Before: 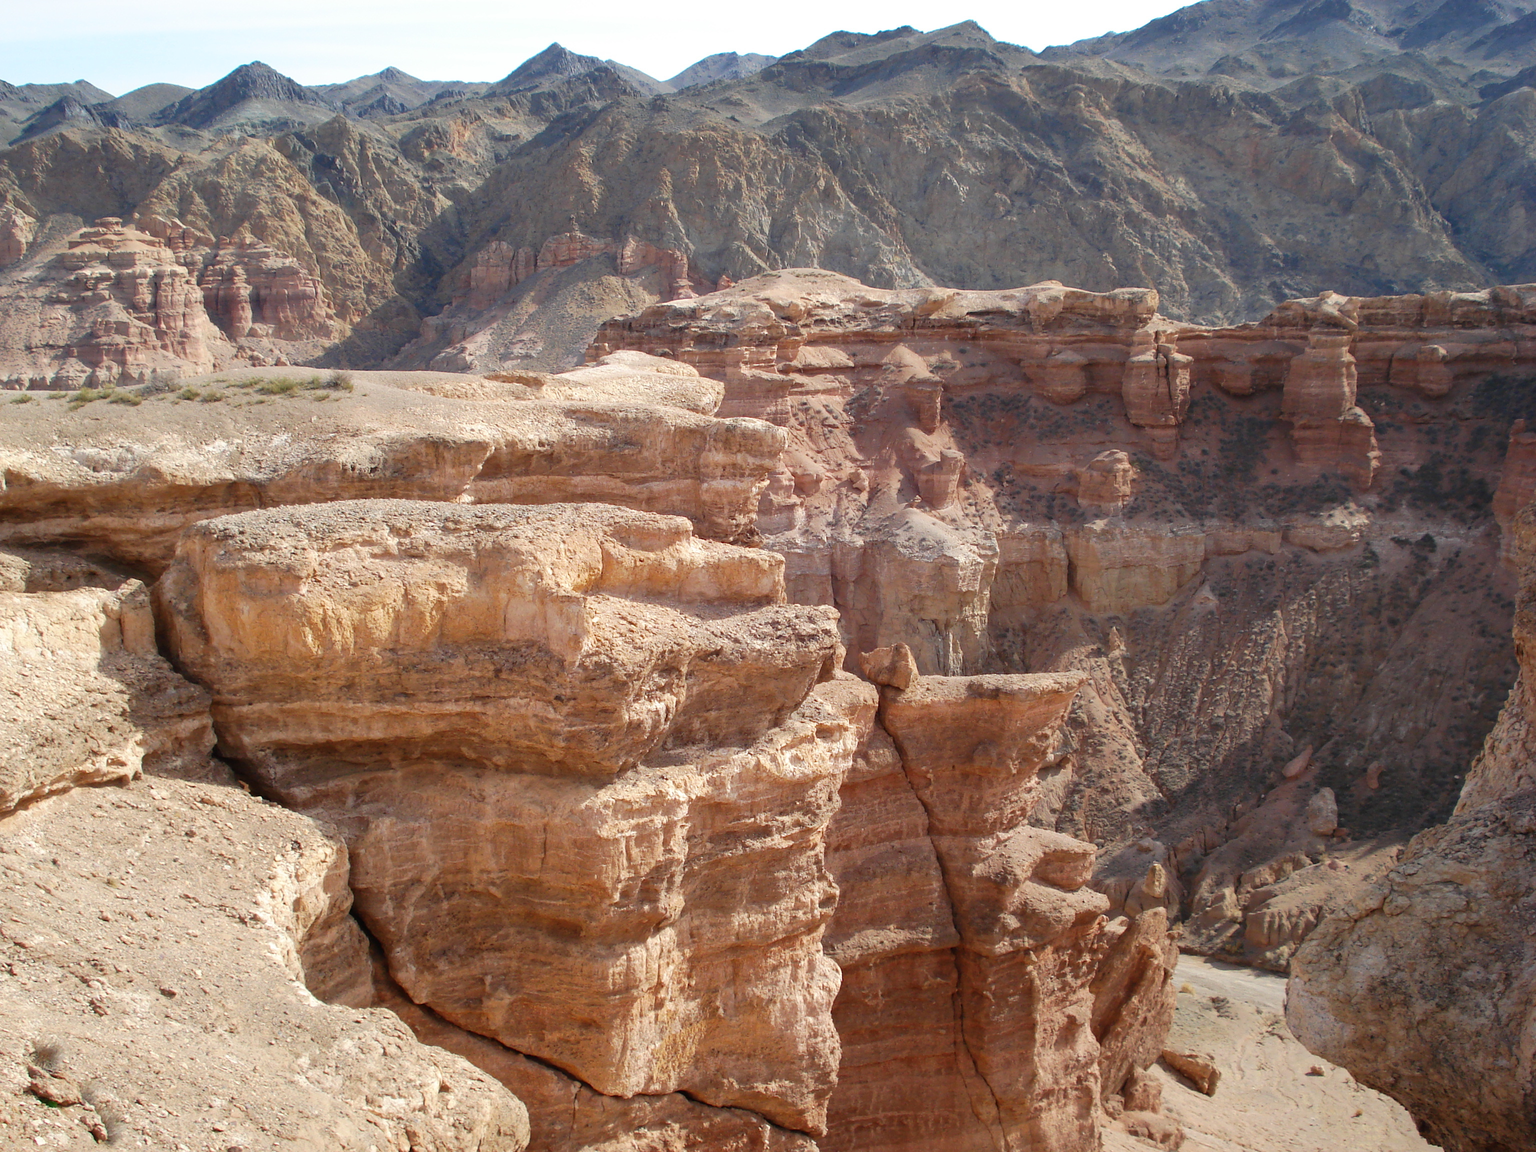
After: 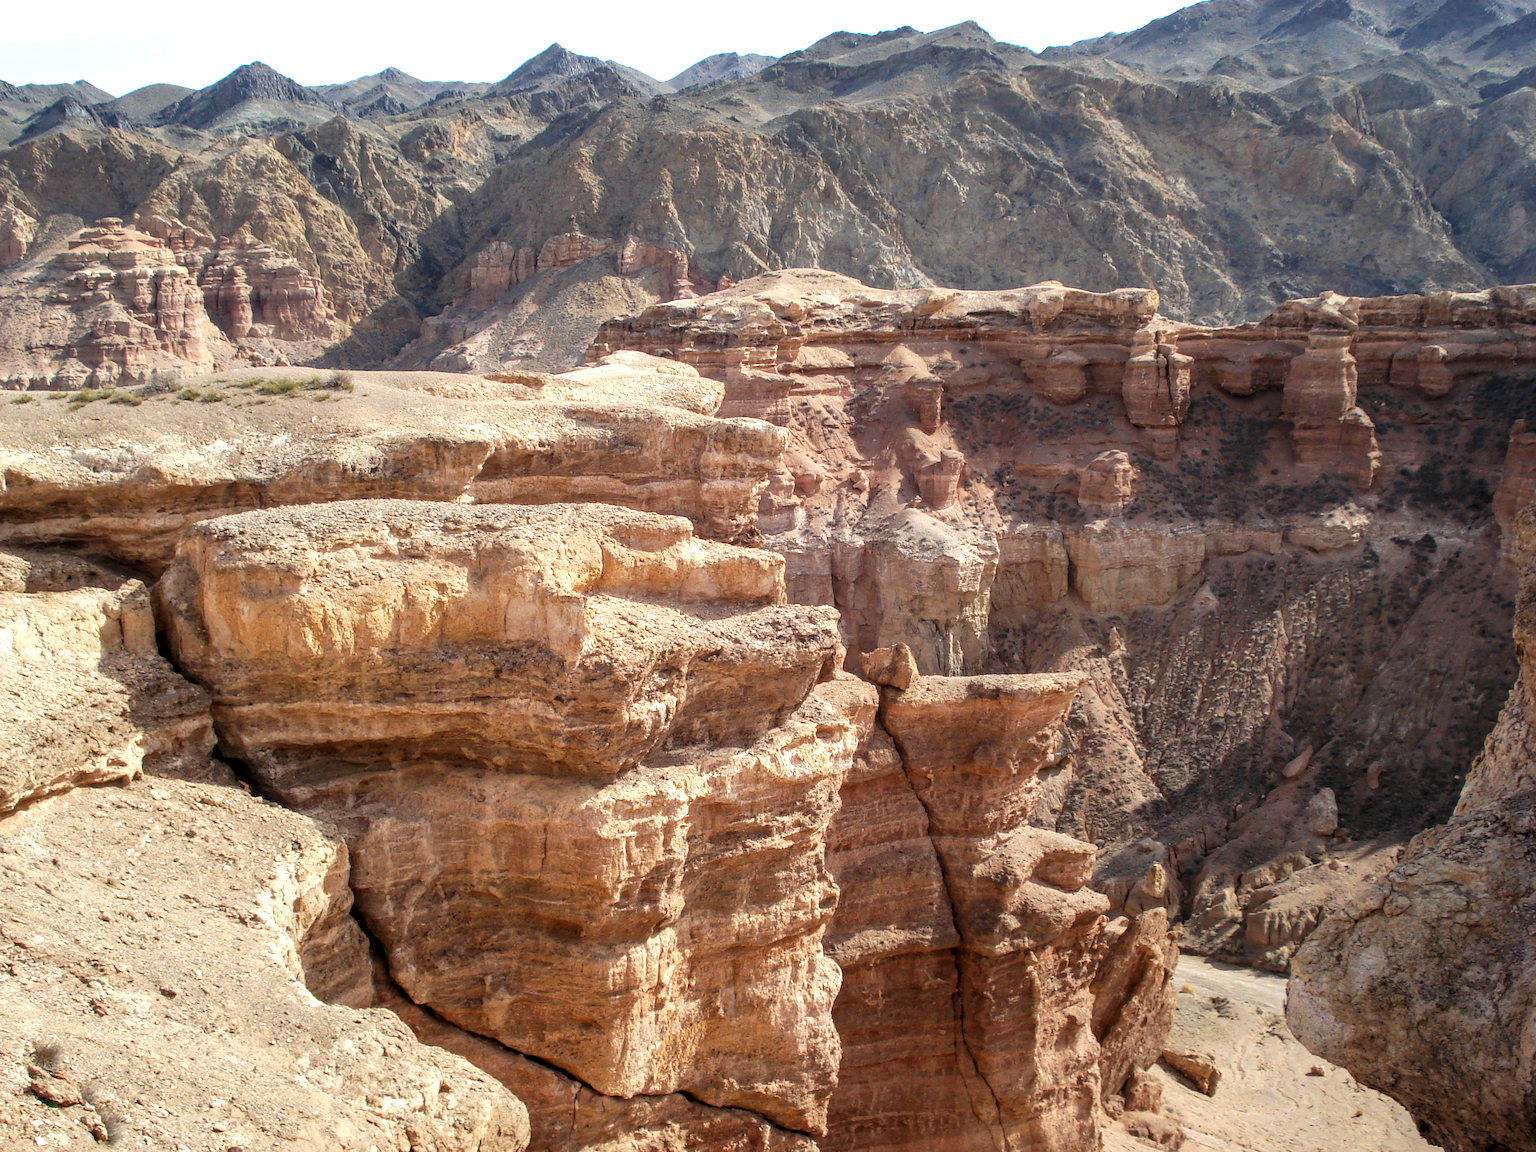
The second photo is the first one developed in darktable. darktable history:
local contrast: on, module defaults
levels: levels [0.062, 0.494, 0.925]
color correction: highlights b* 2.95
